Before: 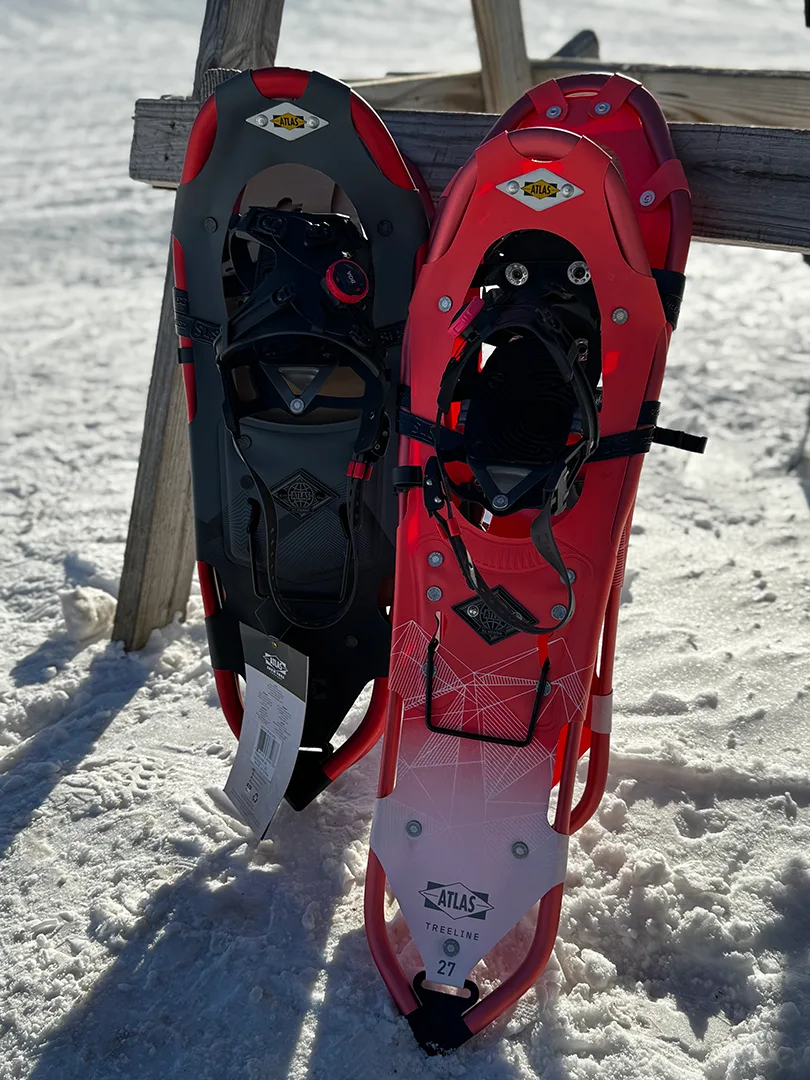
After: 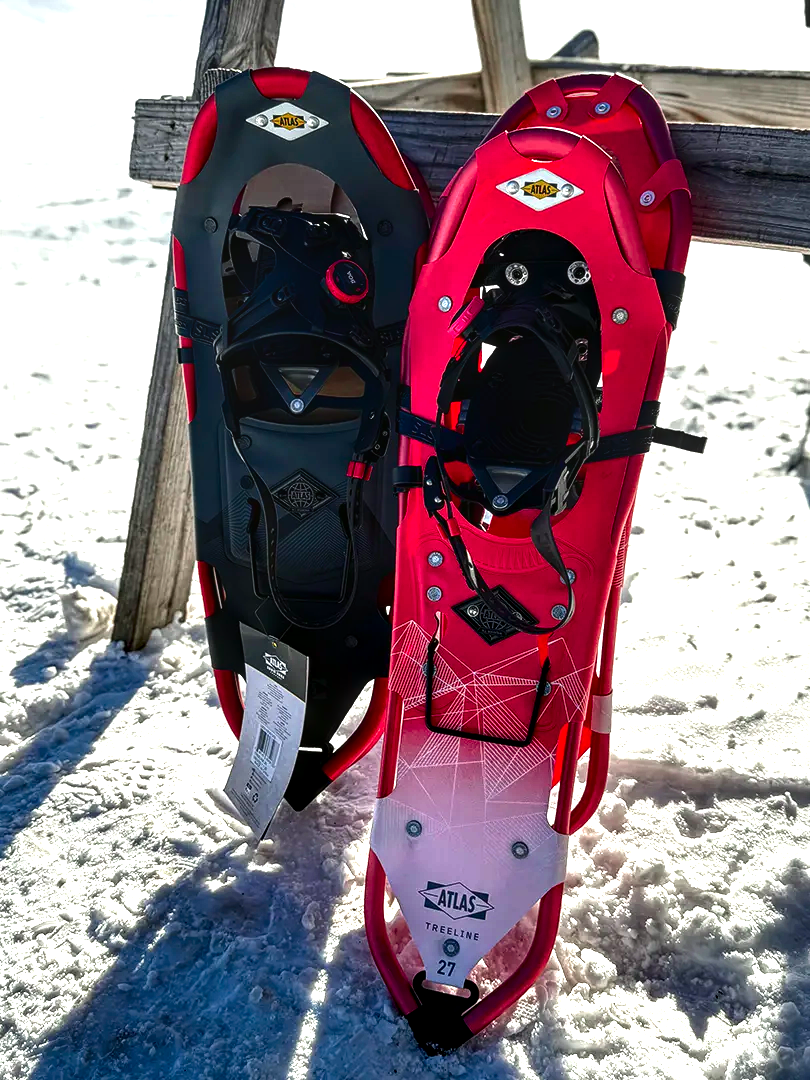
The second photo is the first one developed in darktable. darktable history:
tone curve: curves: ch0 [(0, 0) (0.059, 0.027) (0.178, 0.105) (0.292, 0.233) (0.485, 0.472) (0.837, 0.887) (1, 0.983)]; ch1 [(0, 0) (0.23, 0.166) (0.34, 0.298) (0.371, 0.334) (0.435, 0.413) (0.477, 0.469) (0.499, 0.498) (0.534, 0.551) (0.56, 0.585) (0.754, 0.801) (1, 1)]; ch2 [(0, 0) (0.431, 0.414) (0.498, 0.503) (0.524, 0.531) (0.568, 0.567) (0.6, 0.597) (0.65, 0.651) (0.752, 0.764) (1, 1)], color space Lab, independent channels, preserve colors none
levels: levels [0, 0.374, 0.749]
local contrast: detail 150%
